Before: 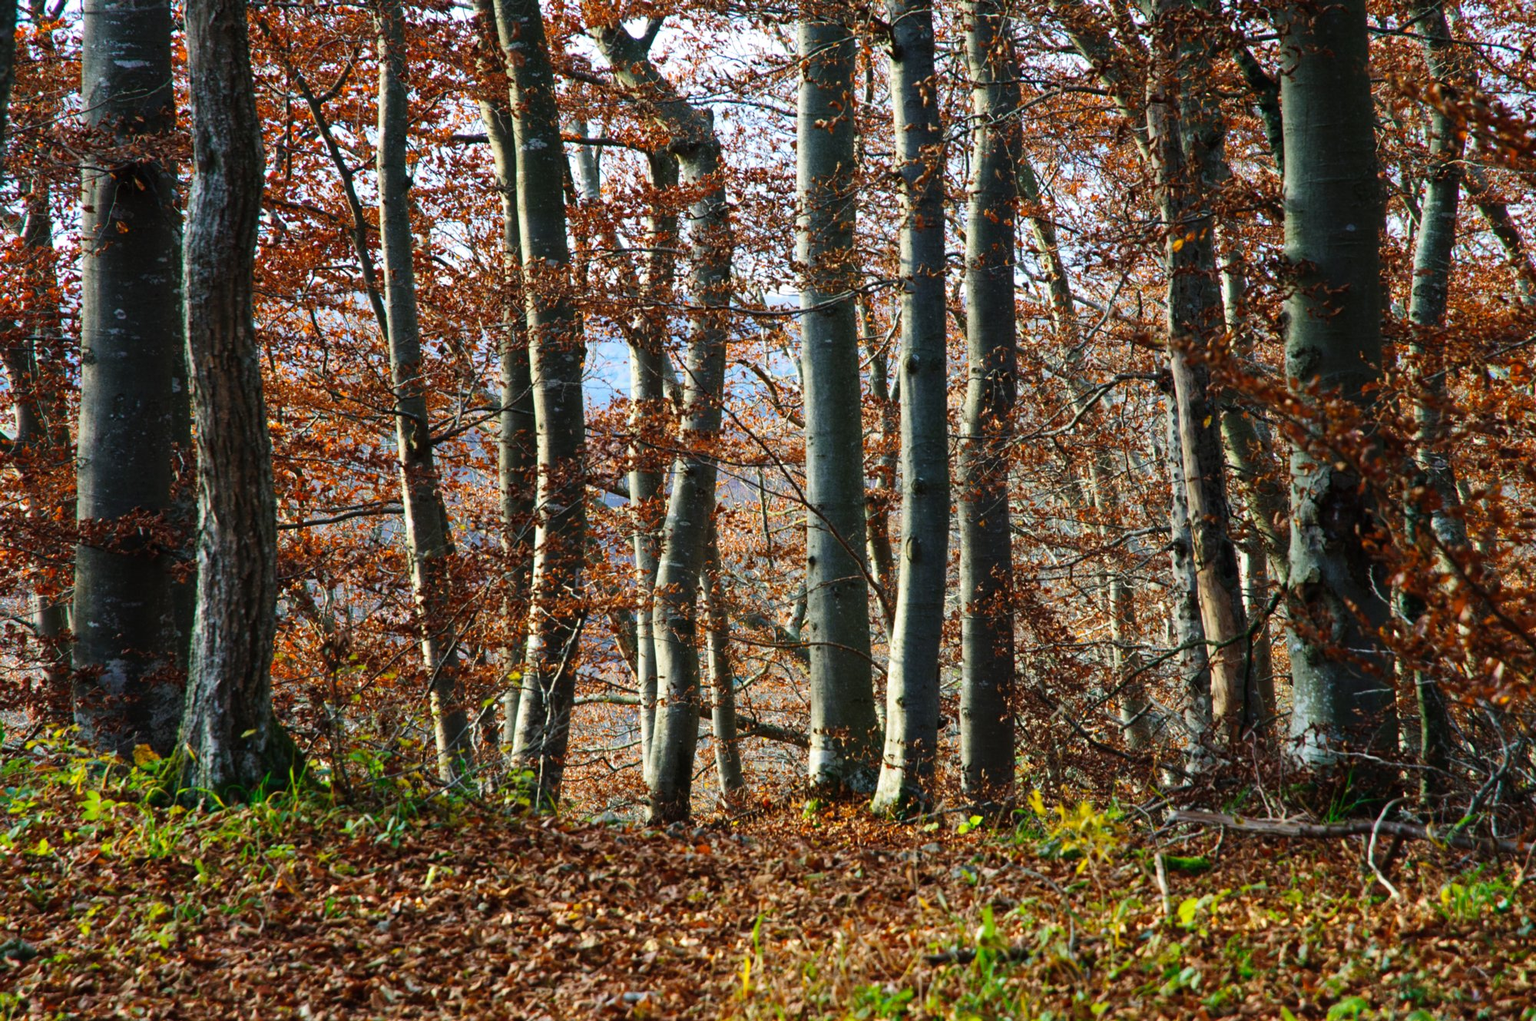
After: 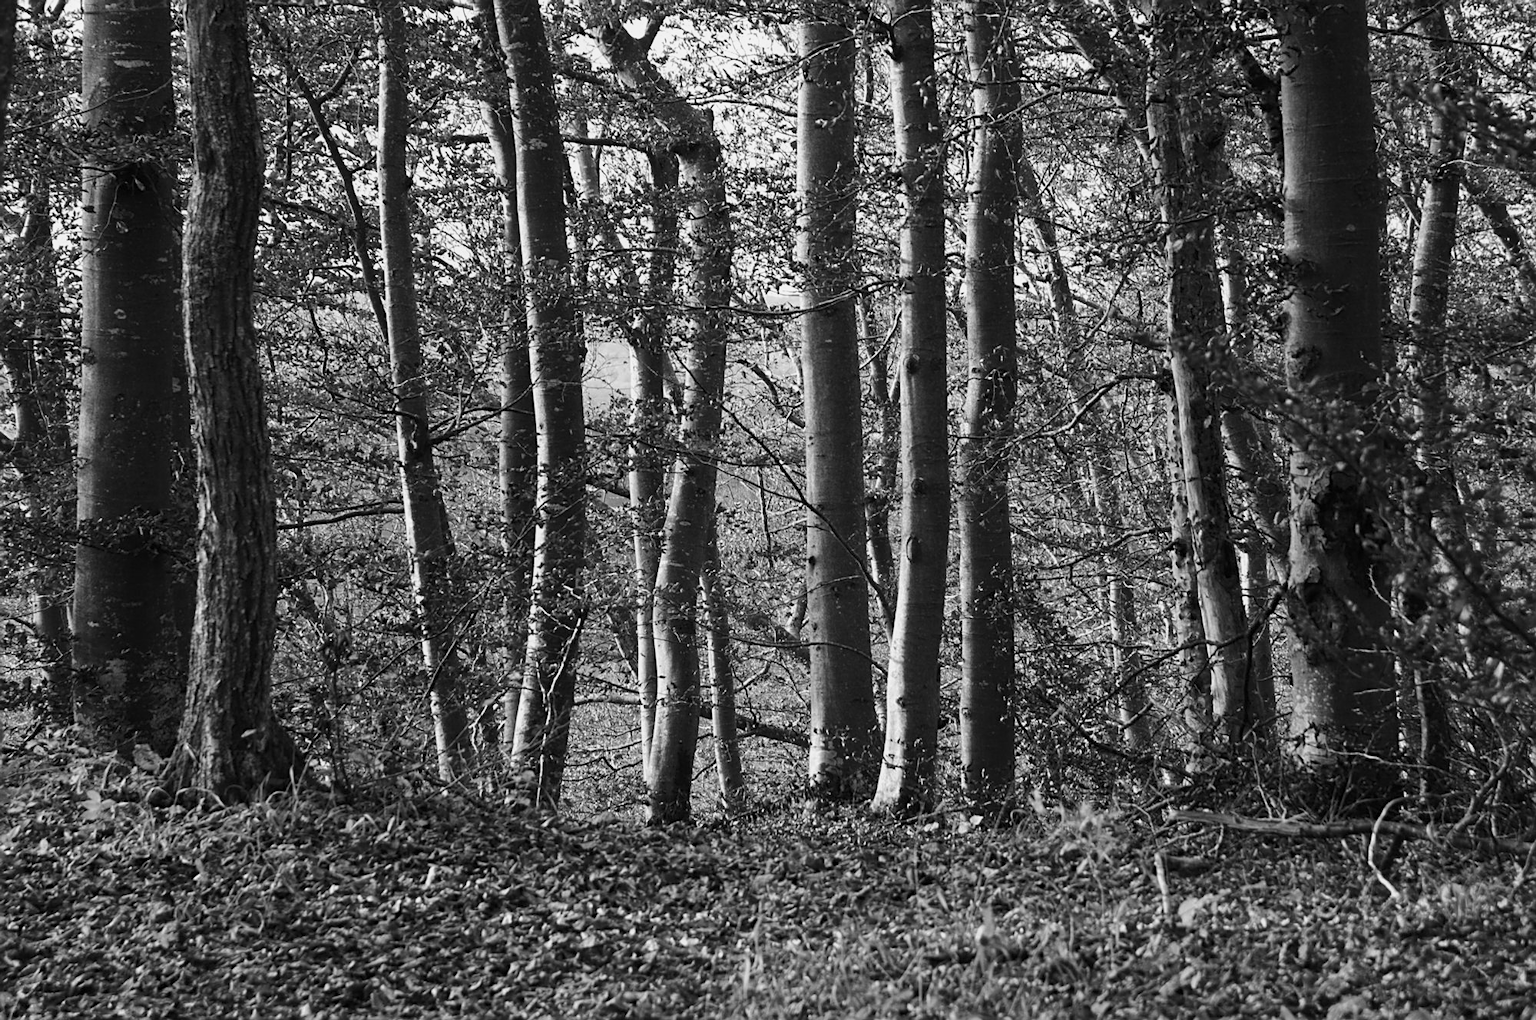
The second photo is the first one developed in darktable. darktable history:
sharpen: on, module defaults
fill light: on, module defaults
monochrome: a 14.95, b -89.96
